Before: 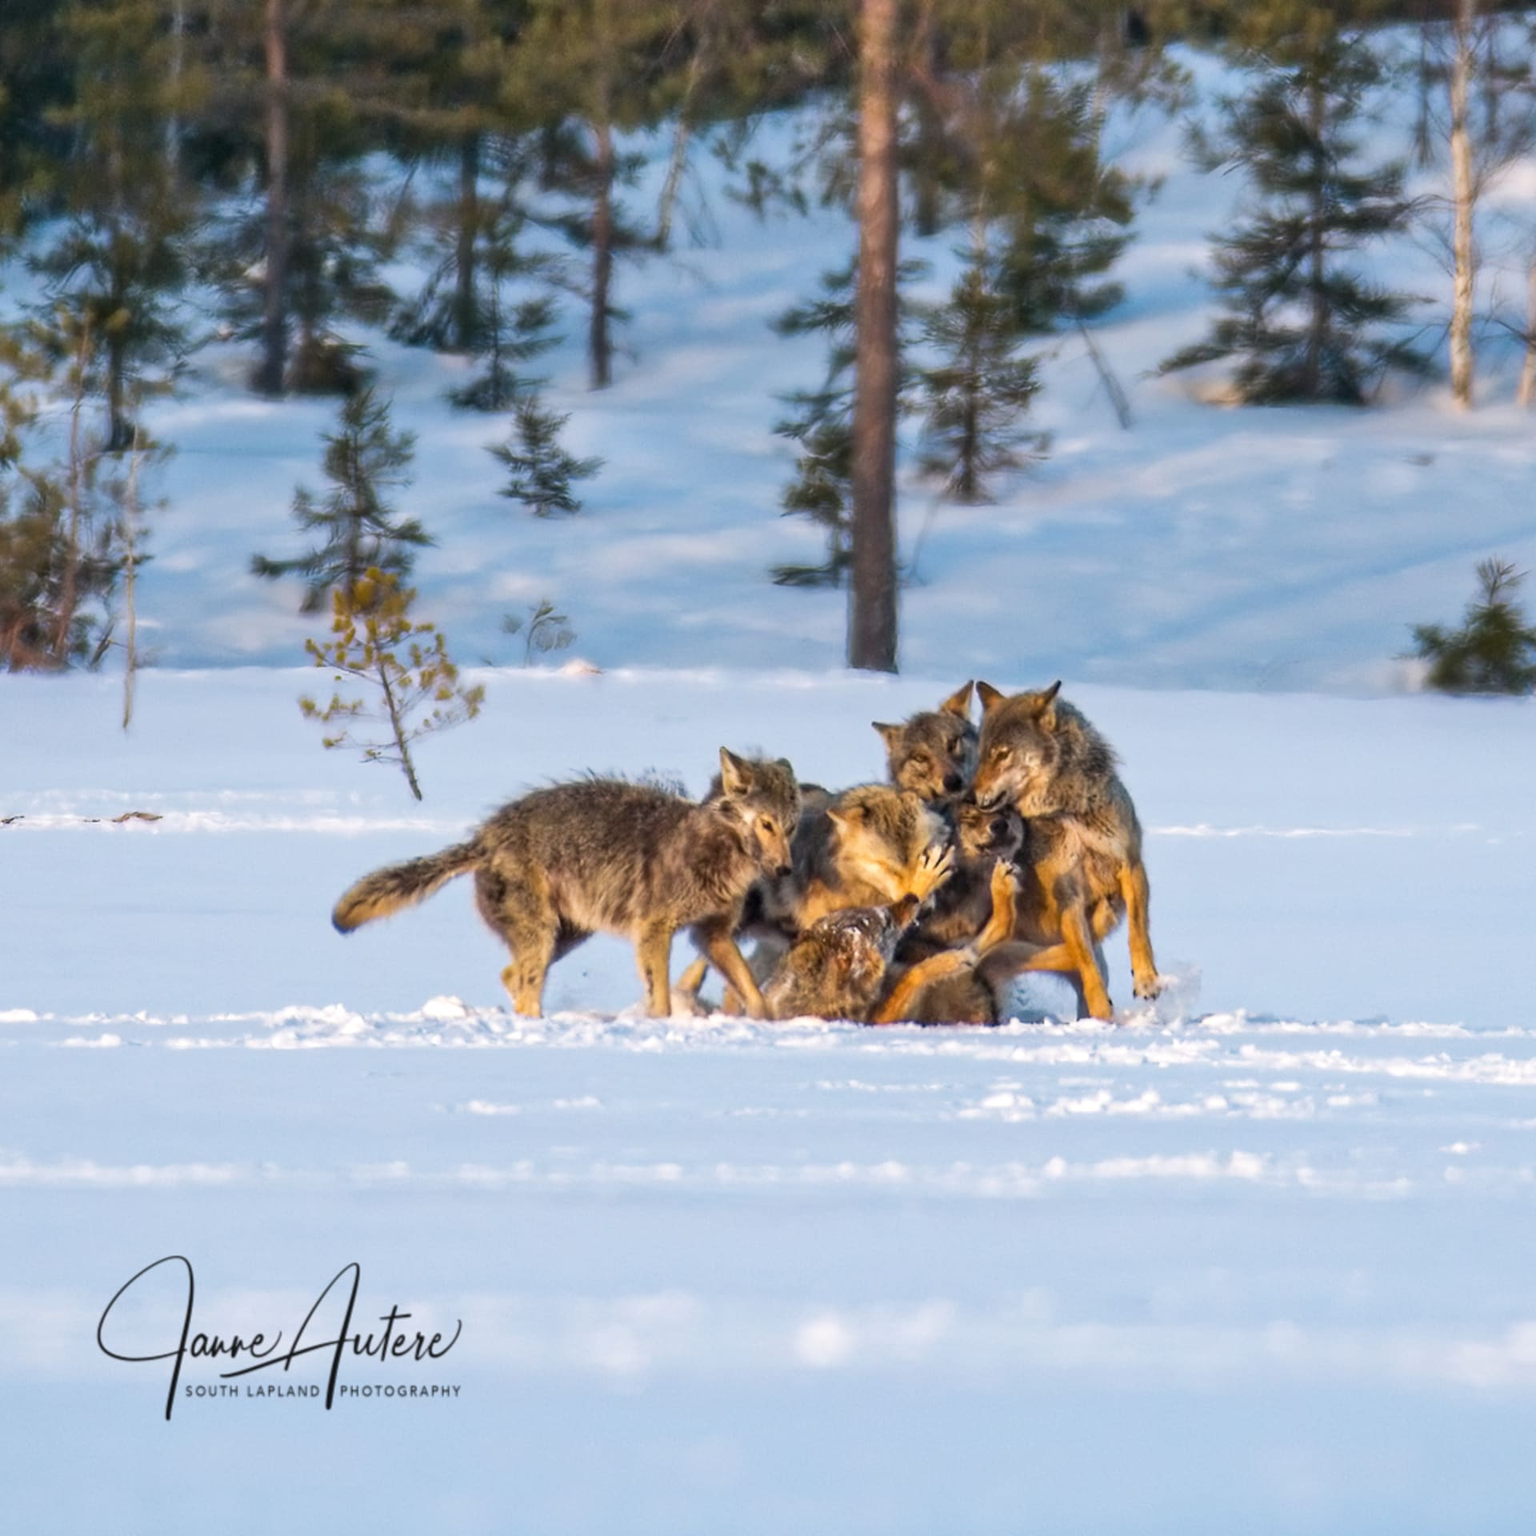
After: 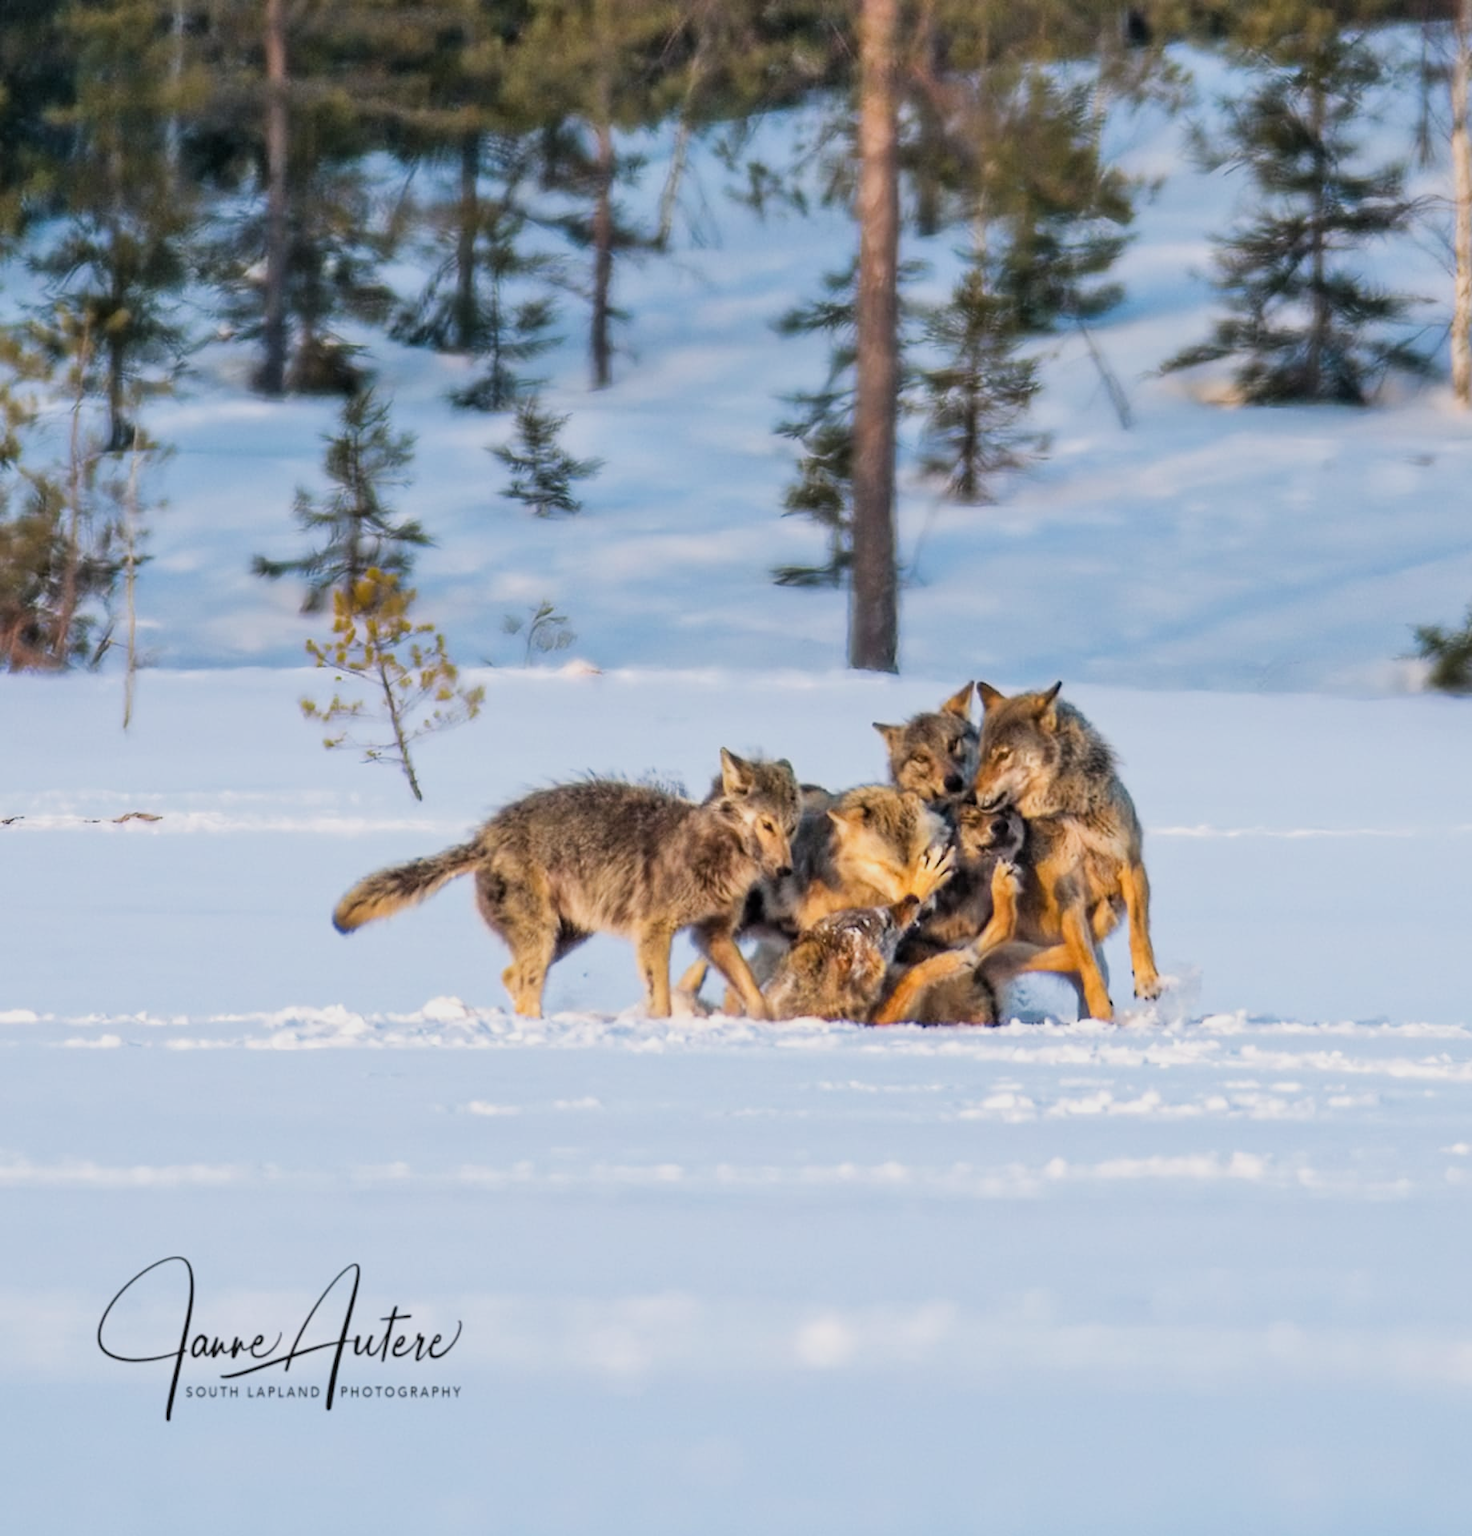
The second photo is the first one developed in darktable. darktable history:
crop: right 4.126%, bottom 0.031%
exposure: exposure 0.3 EV, compensate highlight preservation false
filmic rgb: white relative exposure 3.85 EV, hardness 4.3
